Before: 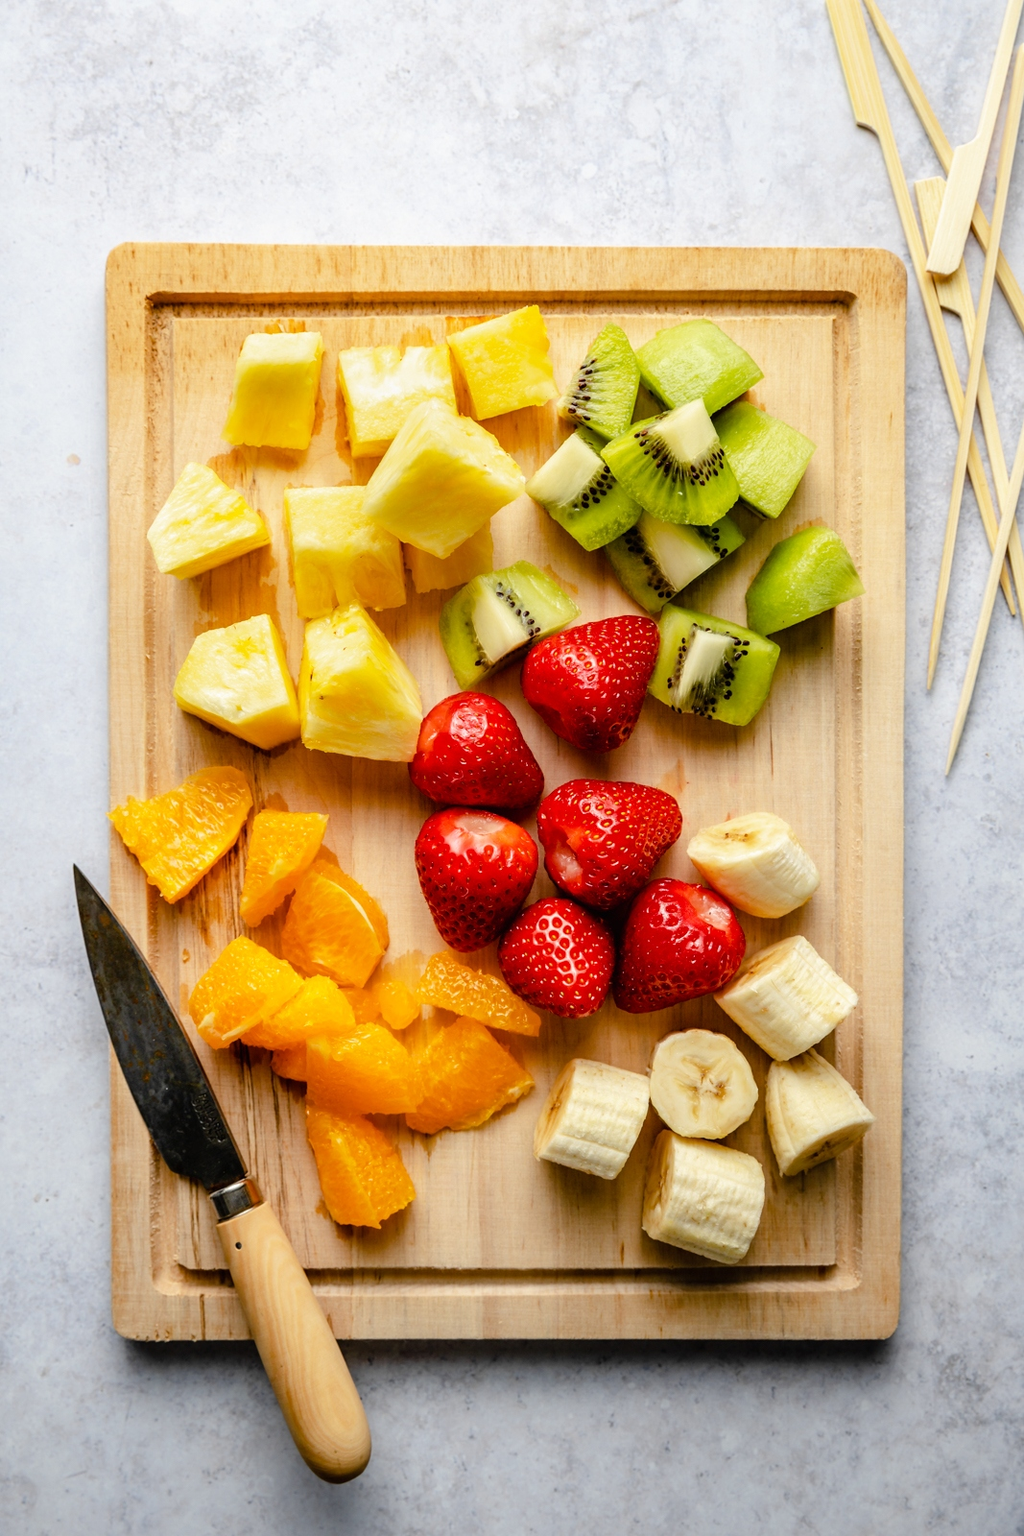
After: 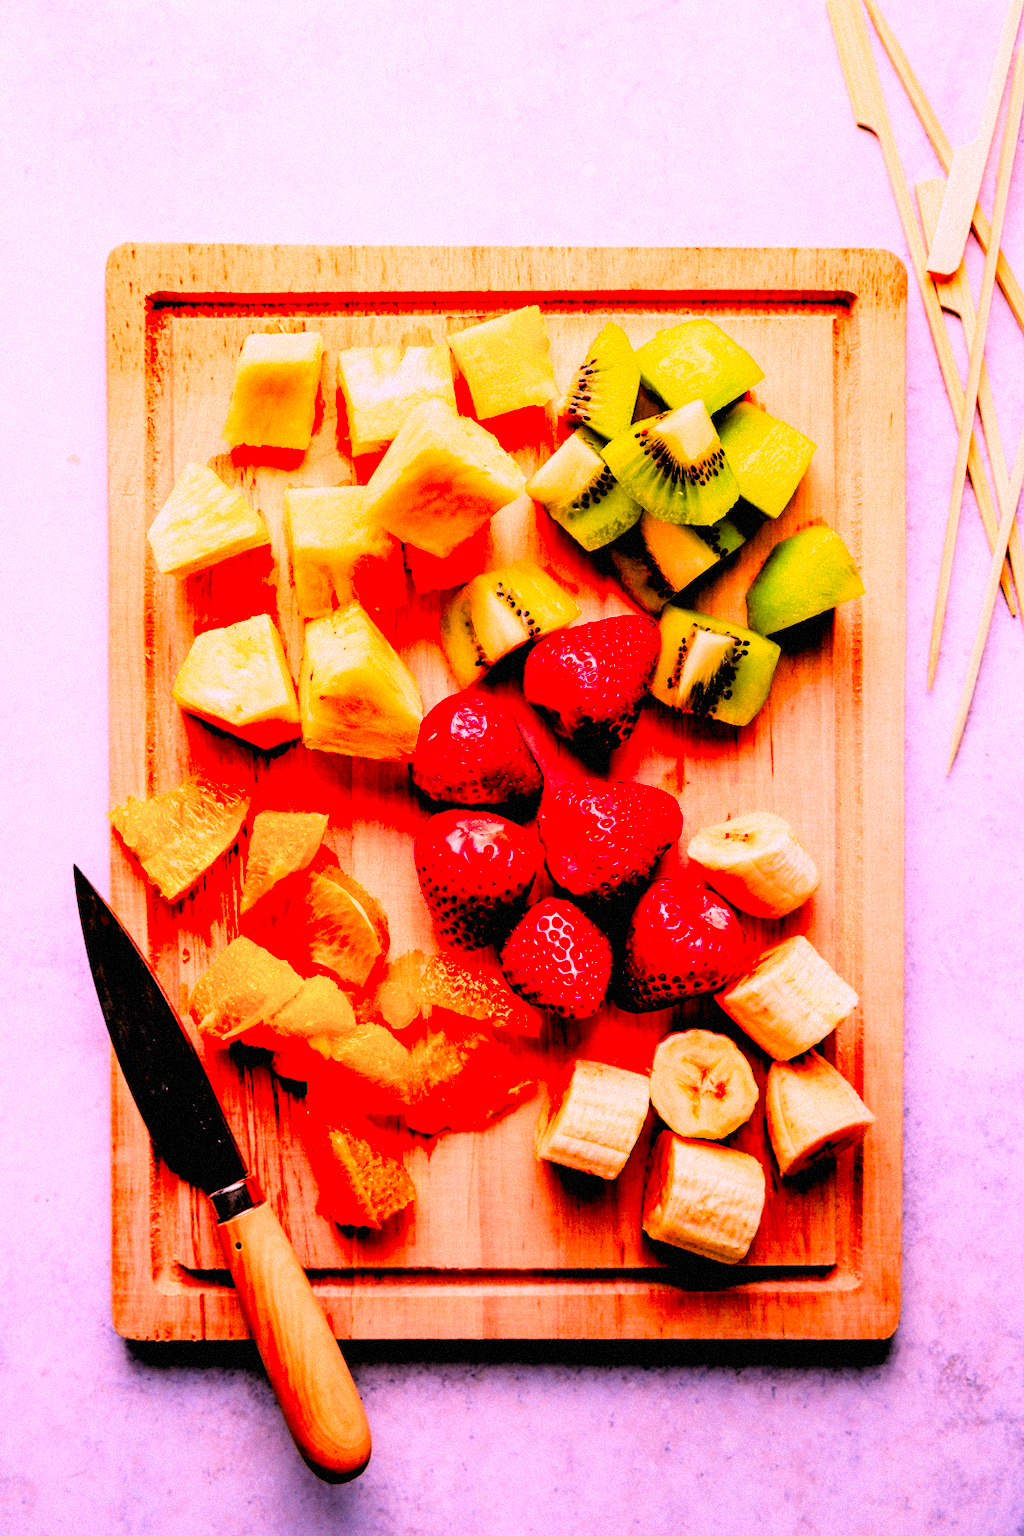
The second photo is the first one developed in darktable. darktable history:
white balance: red 1.188, blue 1.11
grain: mid-tones bias 0%
color correction: saturation 3
filmic rgb: black relative exposure -5 EV, white relative exposure 3.5 EV, hardness 3.19, contrast 1.3, highlights saturation mix -50%
rgb levels: levels [[0.034, 0.472, 0.904], [0, 0.5, 1], [0, 0.5, 1]]
shadows and highlights: shadows 0, highlights 40
